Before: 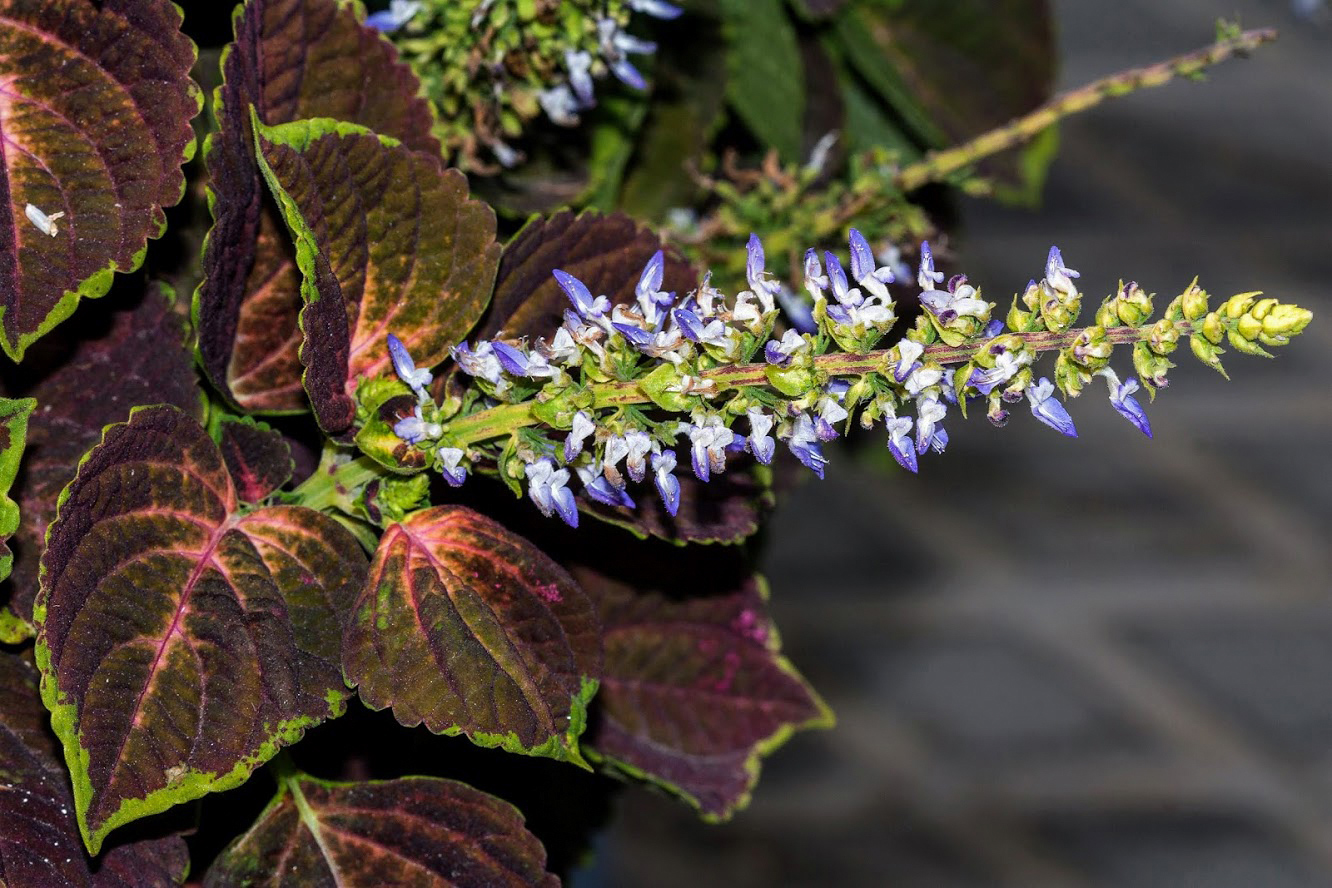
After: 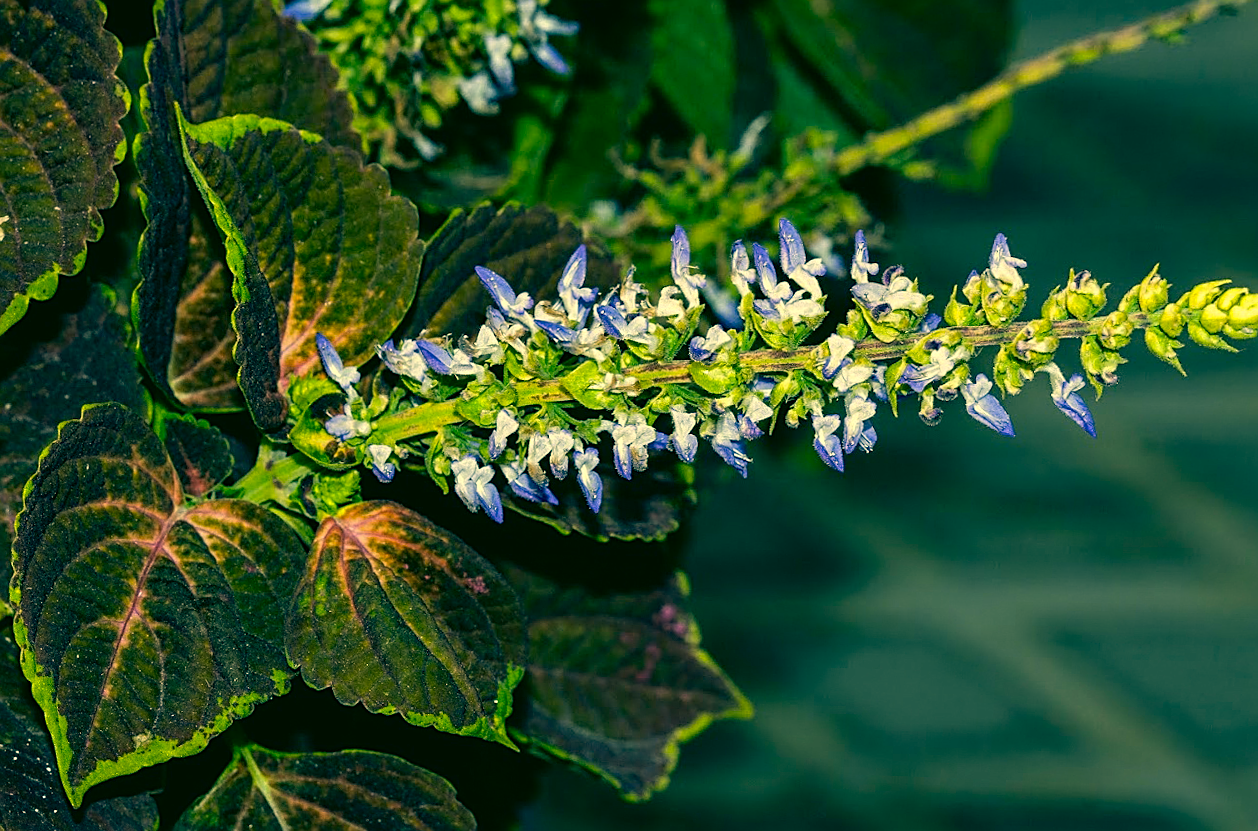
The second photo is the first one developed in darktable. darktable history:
sharpen: on, module defaults
exposure: black level correction 0.005, exposure 0.014 EV, compensate highlight preservation false
color correction: highlights a* 1.83, highlights b* 34.02, shadows a* -36.68, shadows b* -5.48
rotate and perspective: rotation 0.062°, lens shift (vertical) 0.115, lens shift (horizontal) -0.133, crop left 0.047, crop right 0.94, crop top 0.061, crop bottom 0.94
